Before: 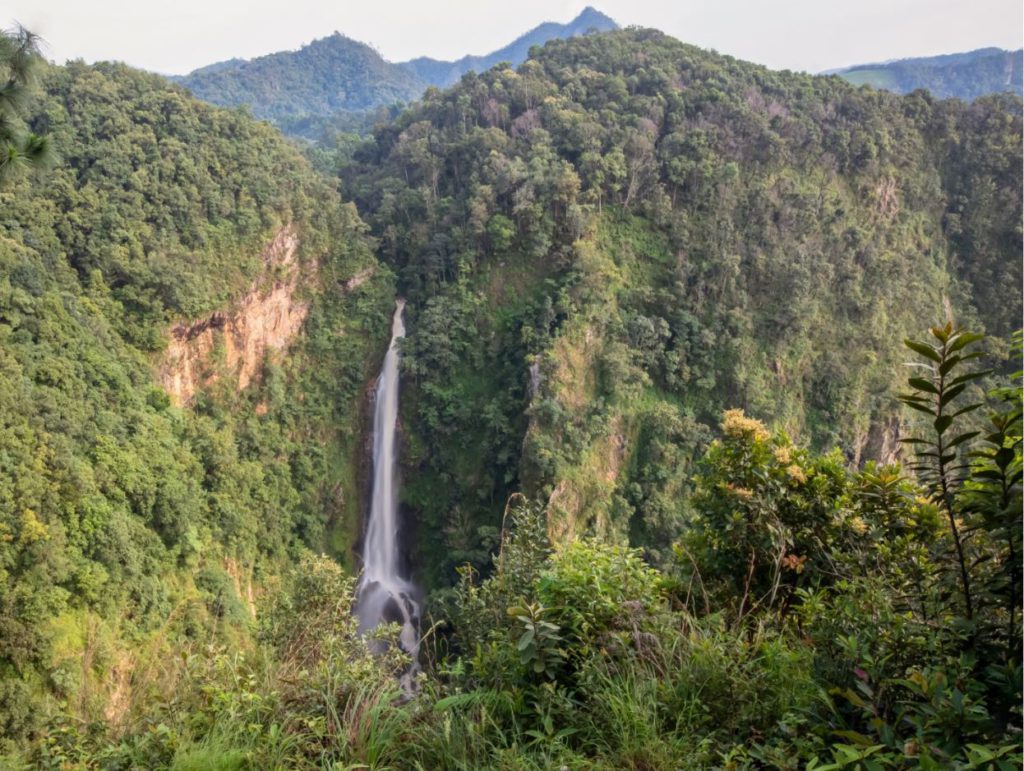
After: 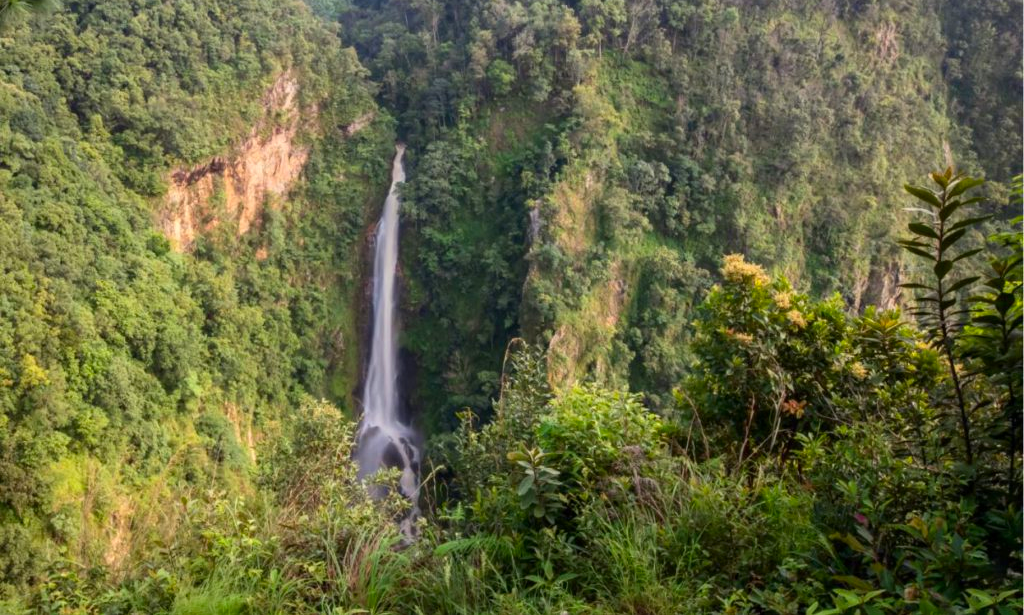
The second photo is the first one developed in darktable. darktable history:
contrast brightness saturation: contrast 0.084, saturation 0.02
color calibration: illuminant same as pipeline (D50), adaptation XYZ, x 0.345, y 0.358, temperature 5013.91 K, saturation algorithm version 1 (2020)
crop and rotate: top 20.122%
color zones: curves: ch0 [(0, 0.613) (0.01, 0.613) (0.245, 0.448) (0.498, 0.529) (0.642, 0.665) (0.879, 0.777) (0.99, 0.613)]; ch1 [(0, 0.035) (0.121, 0.189) (0.259, 0.197) (0.415, 0.061) (0.589, 0.022) (0.732, 0.022) (0.857, 0.026) (0.991, 0.053)], mix -129.93%
